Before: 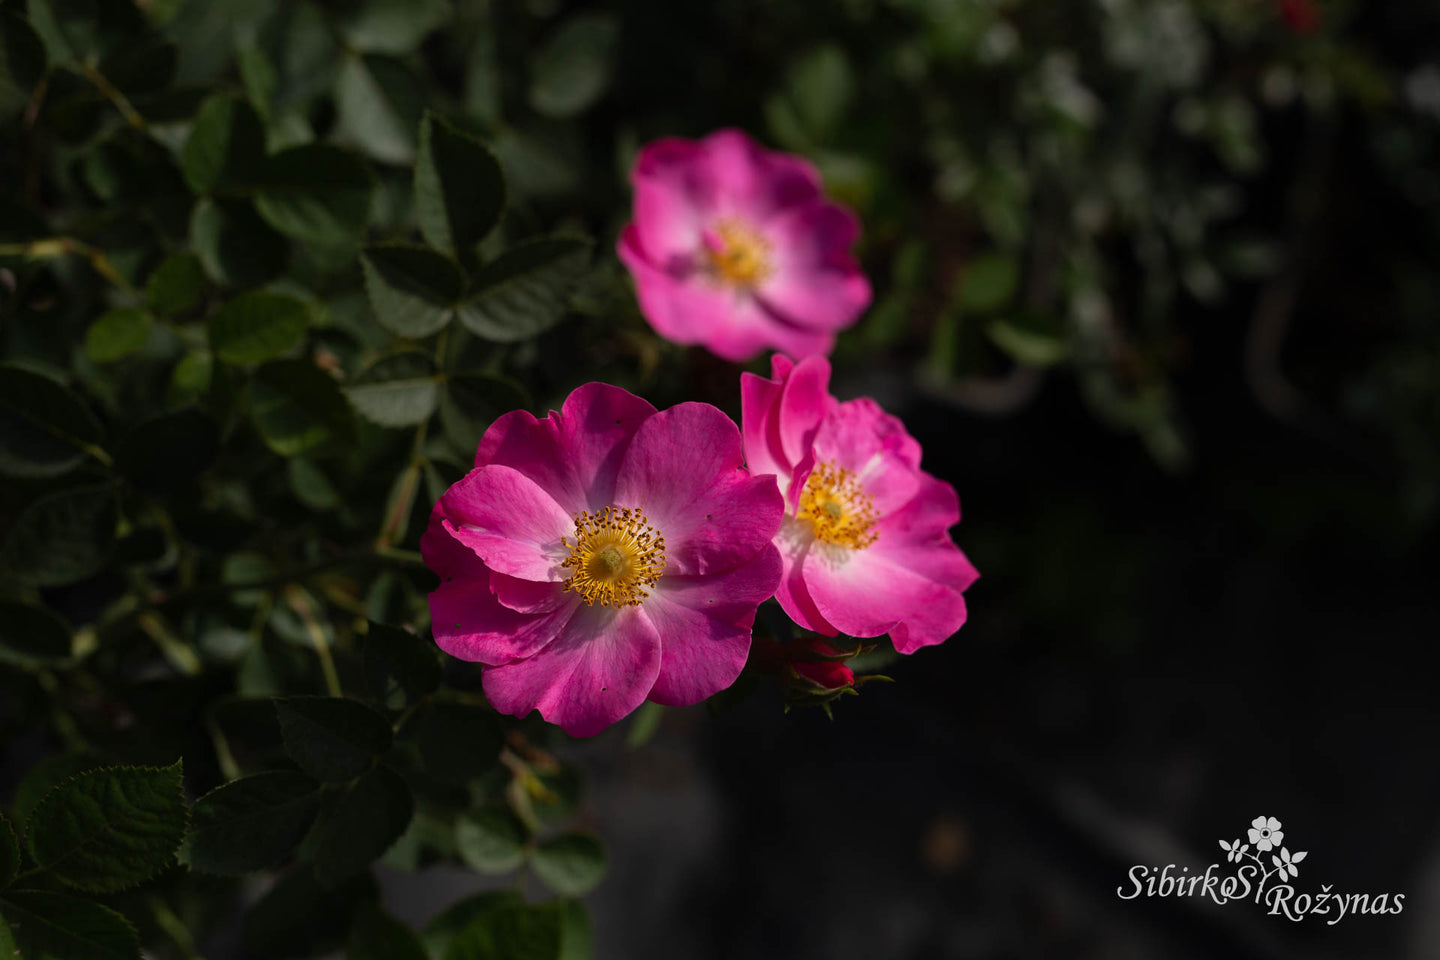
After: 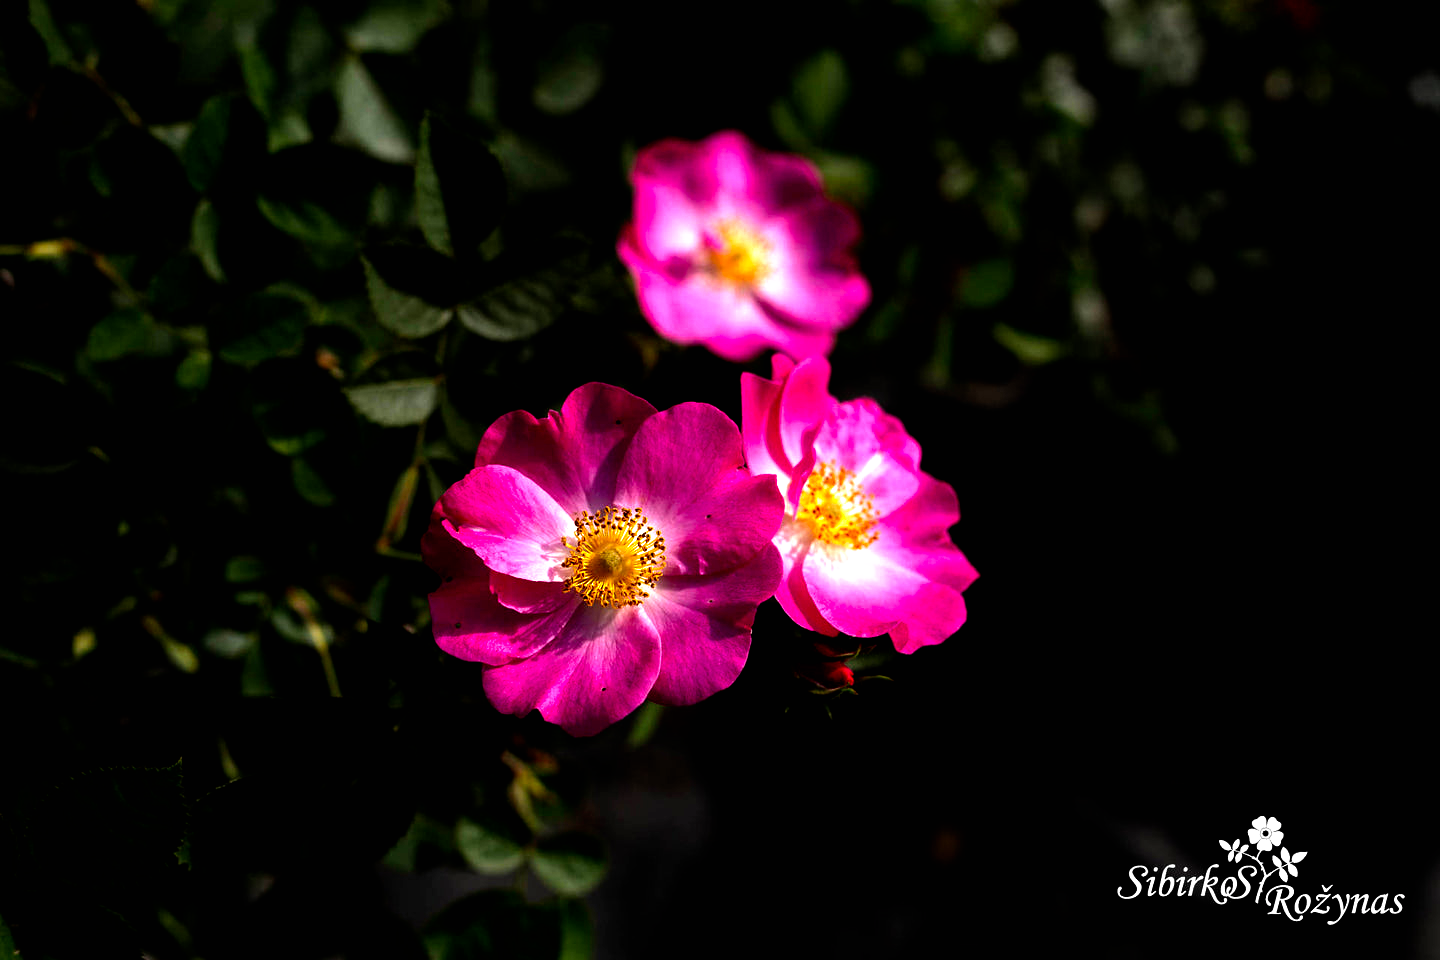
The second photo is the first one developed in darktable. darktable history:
filmic rgb: black relative exposure -8.24 EV, white relative exposure 2.21 EV, hardness 7.1, latitude 86.68%, contrast 1.703, highlights saturation mix -4.25%, shadows ↔ highlights balance -3.02%, preserve chrominance no, color science v5 (2021), contrast in shadows safe, contrast in highlights safe
exposure: exposure 0.633 EV, compensate highlight preservation false
